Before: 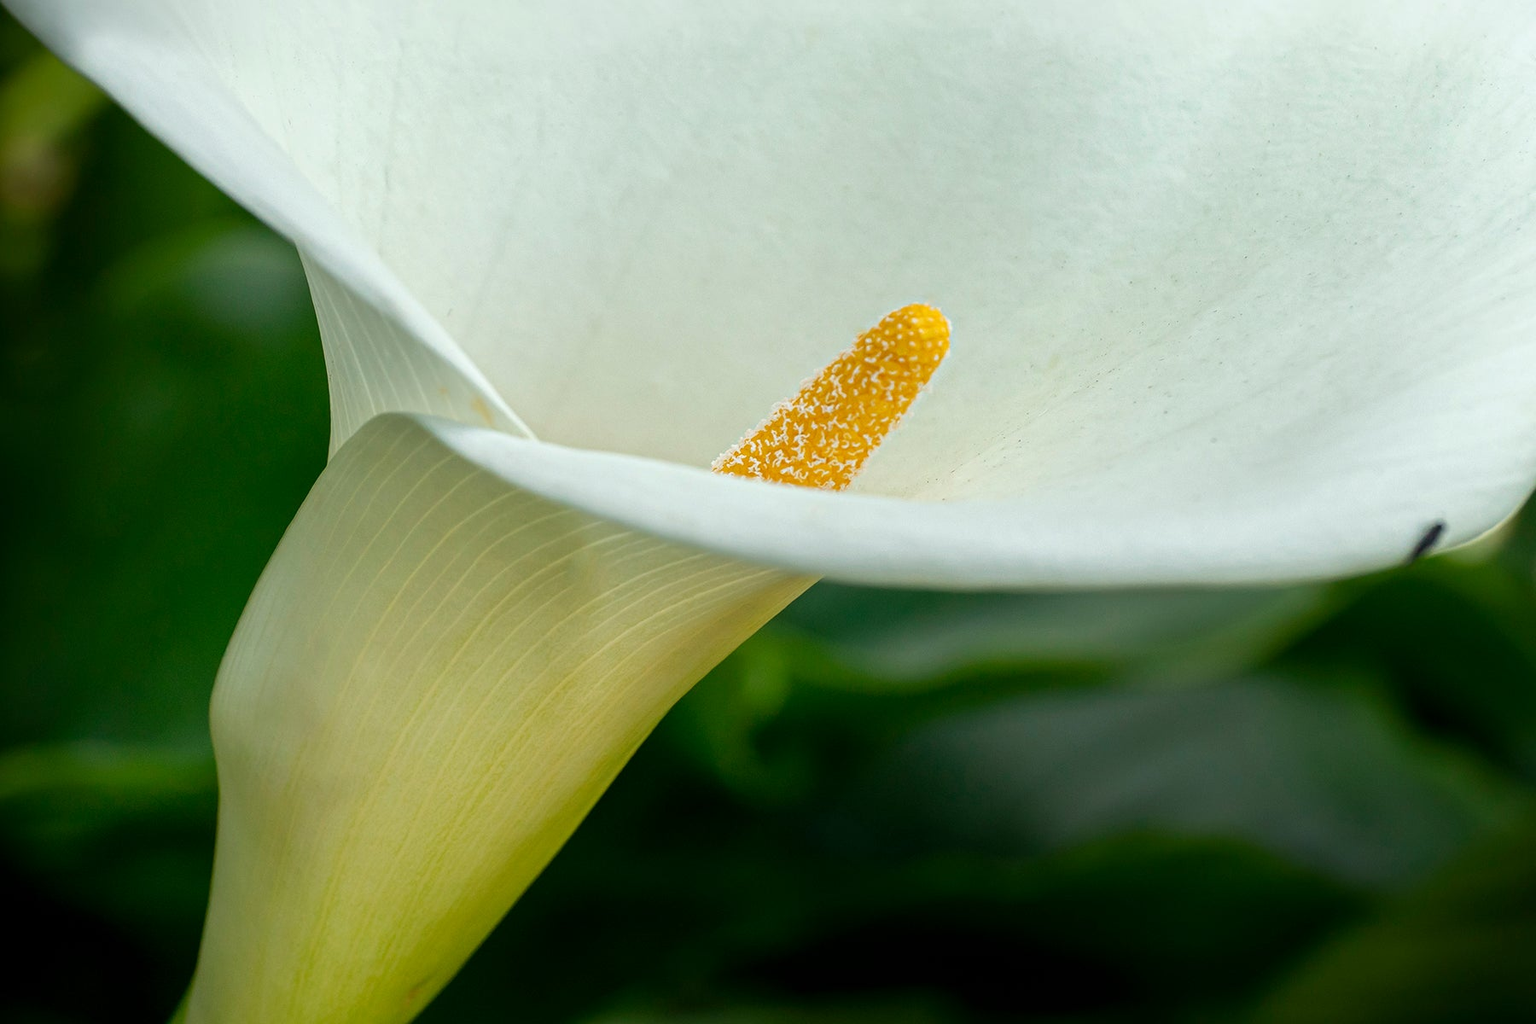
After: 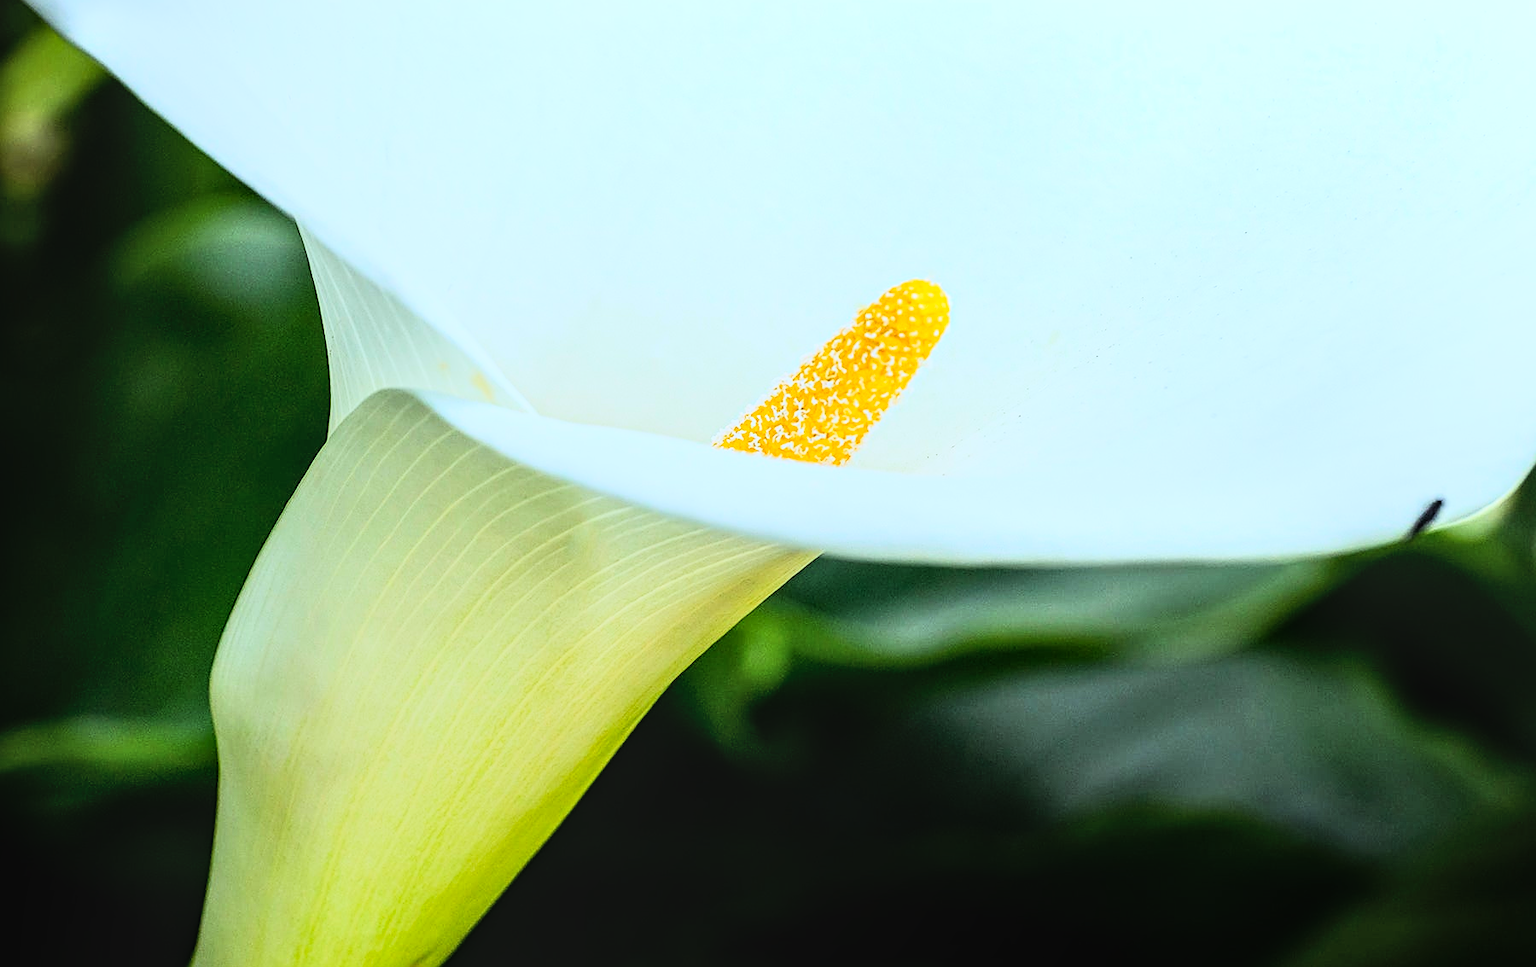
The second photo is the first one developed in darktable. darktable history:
crop and rotate: top 2.479%, bottom 3.018%
local contrast: on, module defaults
rgb curve: curves: ch0 [(0, 0) (0.21, 0.15) (0.24, 0.21) (0.5, 0.75) (0.75, 0.96) (0.89, 0.99) (1, 1)]; ch1 [(0, 0.02) (0.21, 0.13) (0.25, 0.2) (0.5, 0.67) (0.75, 0.9) (0.89, 0.97) (1, 1)]; ch2 [(0, 0.02) (0.21, 0.13) (0.25, 0.2) (0.5, 0.67) (0.75, 0.9) (0.89, 0.97) (1, 1)], compensate middle gray true
white balance: red 0.926, green 1.003, blue 1.133
sharpen: on, module defaults
